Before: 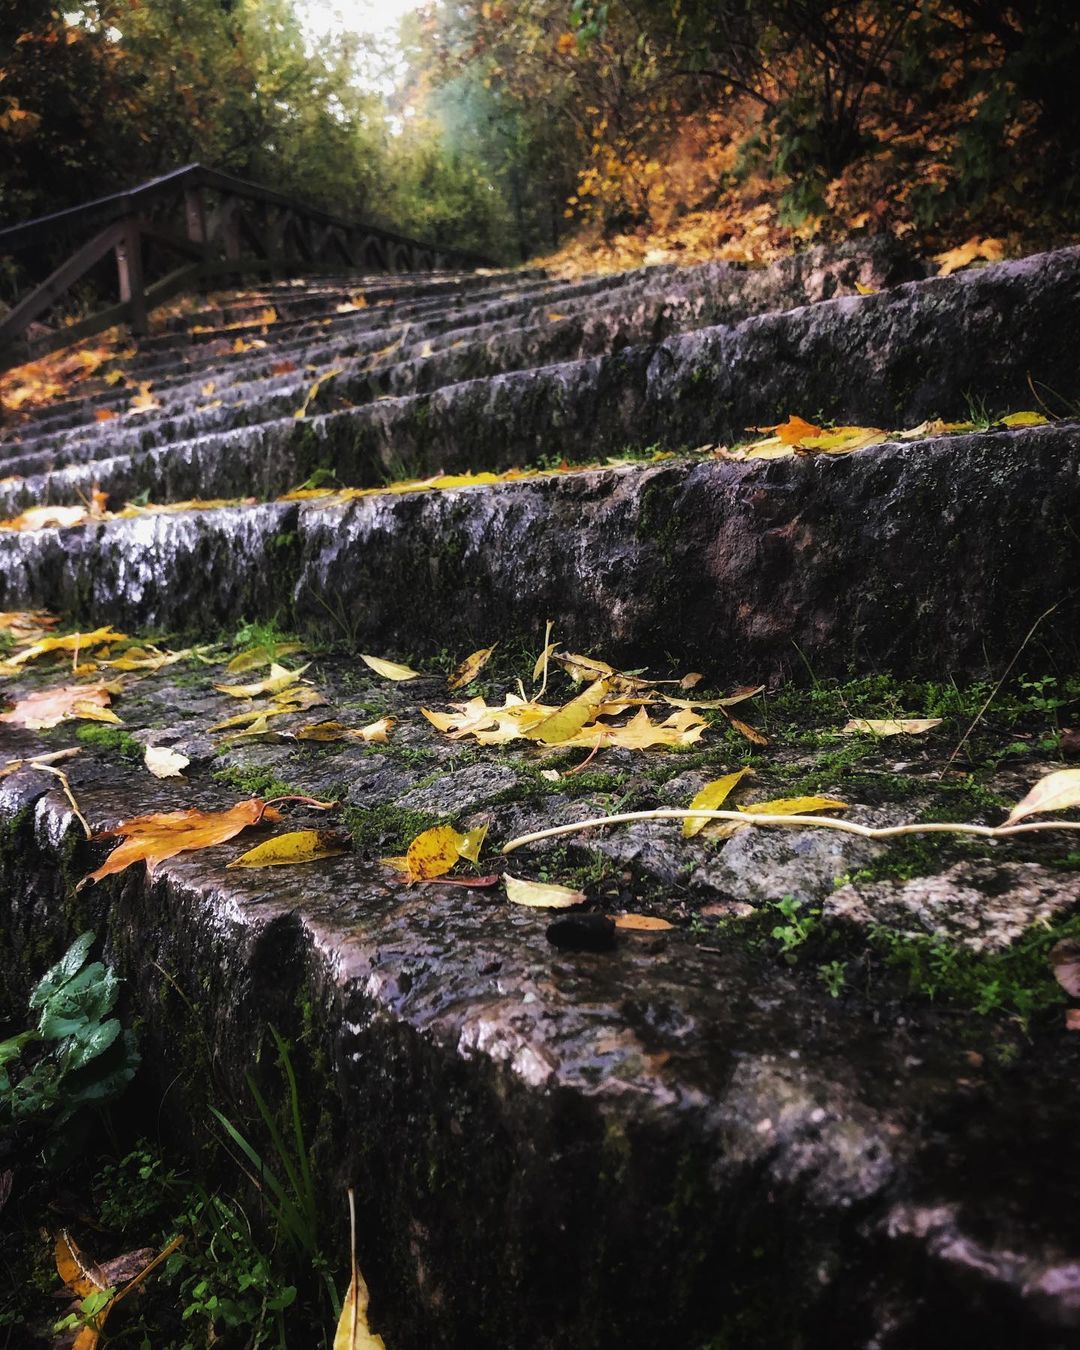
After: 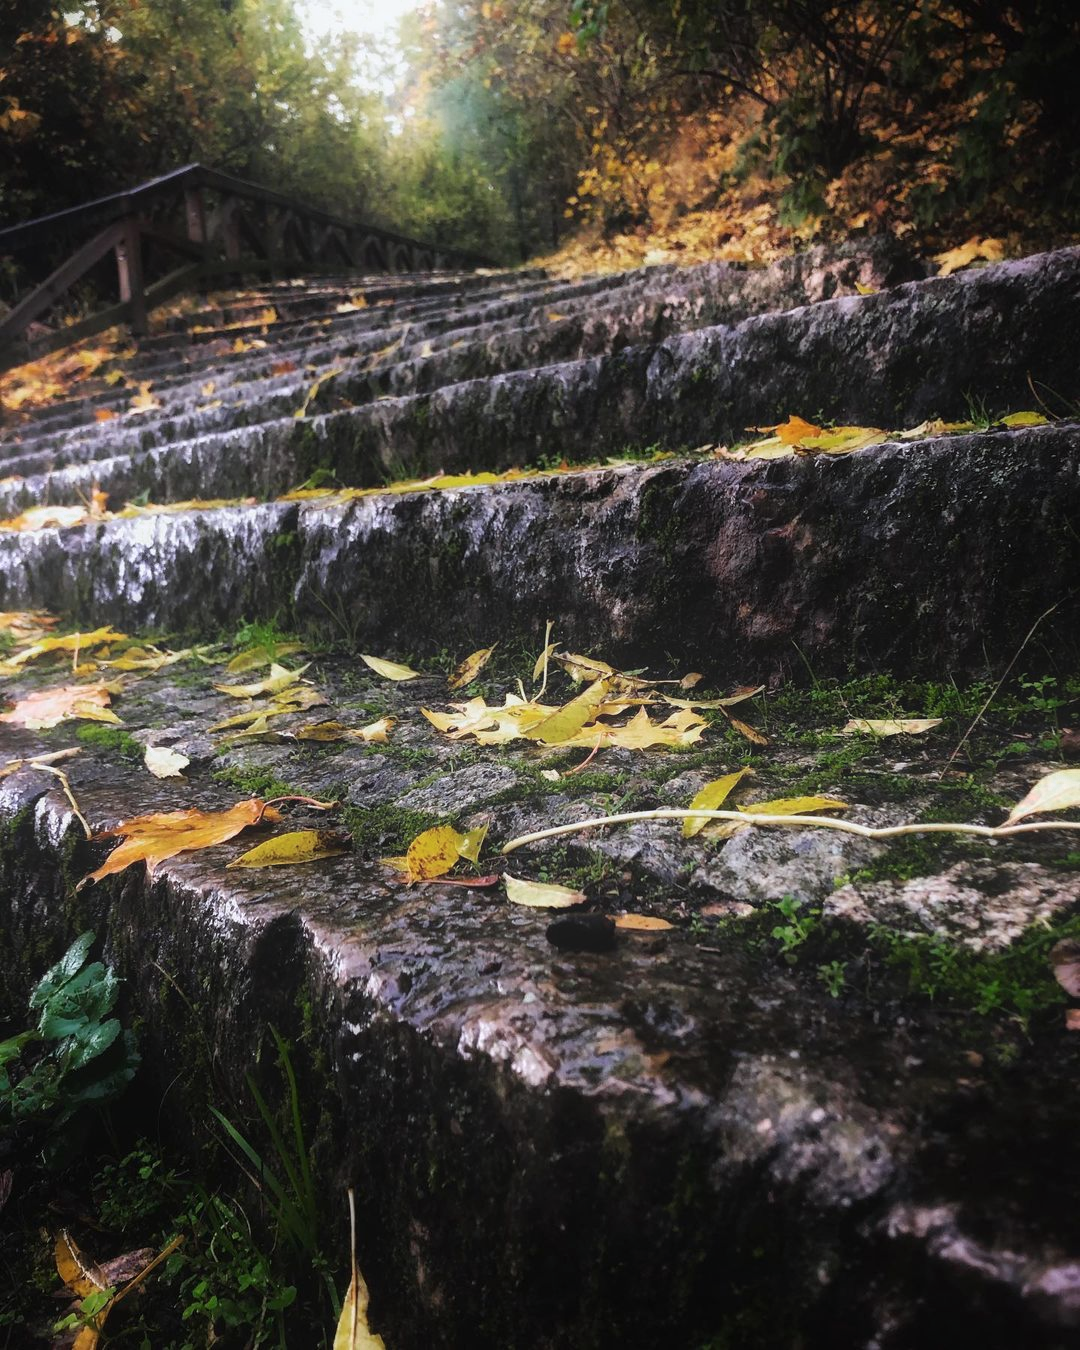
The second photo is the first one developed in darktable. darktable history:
bloom: on, module defaults
contrast equalizer: octaves 7, y [[0.6 ×6], [0.55 ×6], [0 ×6], [0 ×6], [0 ×6]], mix -0.1
color zones: curves: ch0 [(0, 0.558) (0.143, 0.548) (0.286, 0.447) (0.429, 0.259) (0.571, 0.5) (0.714, 0.5) (0.857, 0.593) (1, 0.558)]; ch1 [(0, 0.543) (0.01, 0.544) (0.12, 0.492) (0.248, 0.458) (0.5, 0.534) (0.748, 0.5) (0.99, 0.469) (1, 0.543)]; ch2 [(0, 0.507) (0.143, 0.522) (0.286, 0.505) (0.429, 0.5) (0.571, 0.5) (0.714, 0.5) (0.857, 0.5) (1, 0.507)]
white balance: red 0.986, blue 1.01
